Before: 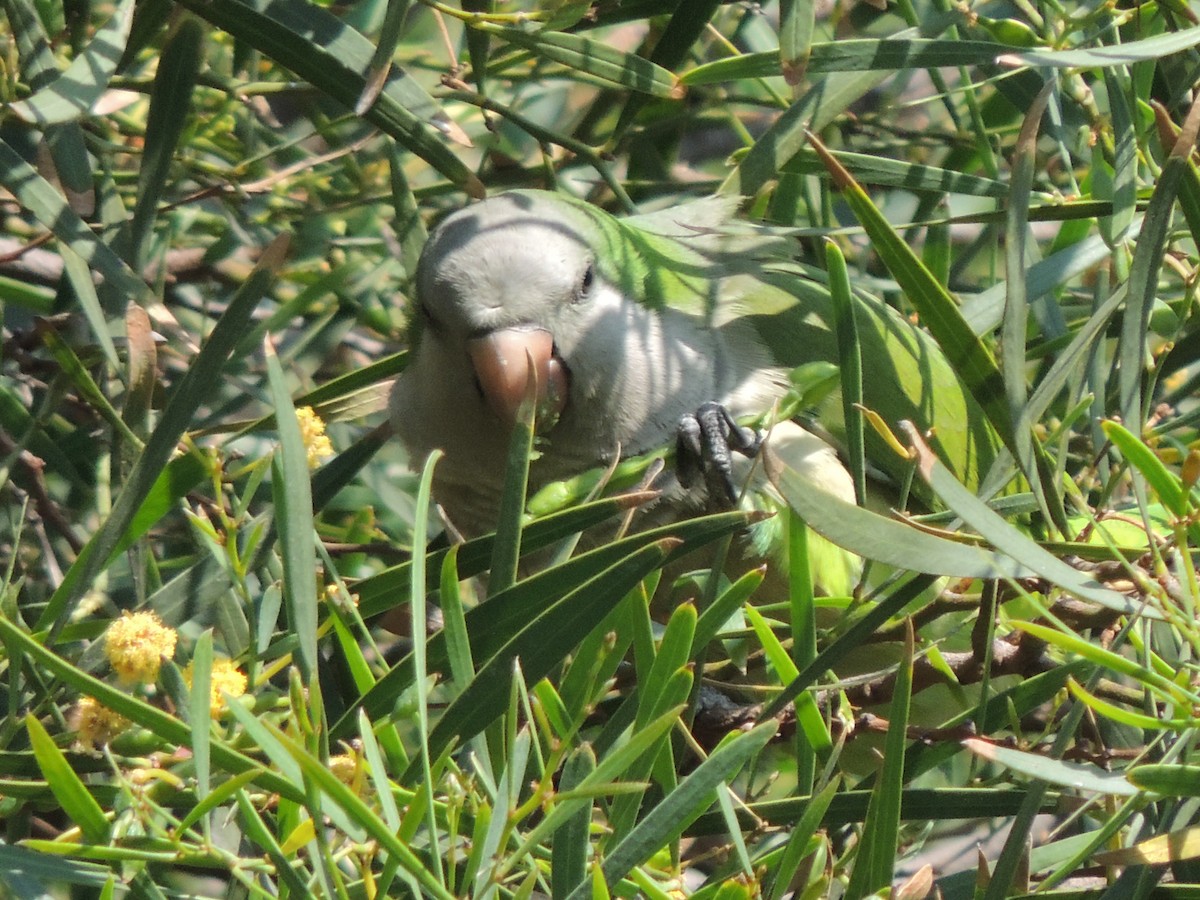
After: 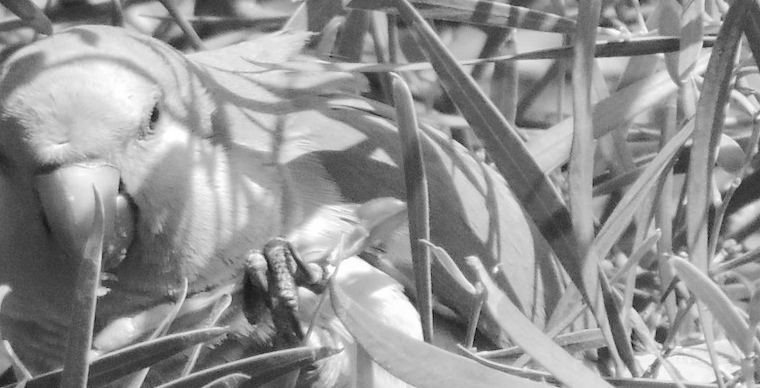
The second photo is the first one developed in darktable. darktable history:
color zones: curves: ch1 [(0, -0.014) (0.143, -0.013) (0.286, -0.013) (0.429, -0.016) (0.571, -0.019) (0.714, -0.015) (0.857, 0.002) (1, -0.014)]
crop: left 36.166%, top 18.271%, right 0.5%, bottom 38.55%
base curve: curves: ch0 [(0, 0) (0.158, 0.273) (0.879, 0.895) (1, 1)], preserve colors none
